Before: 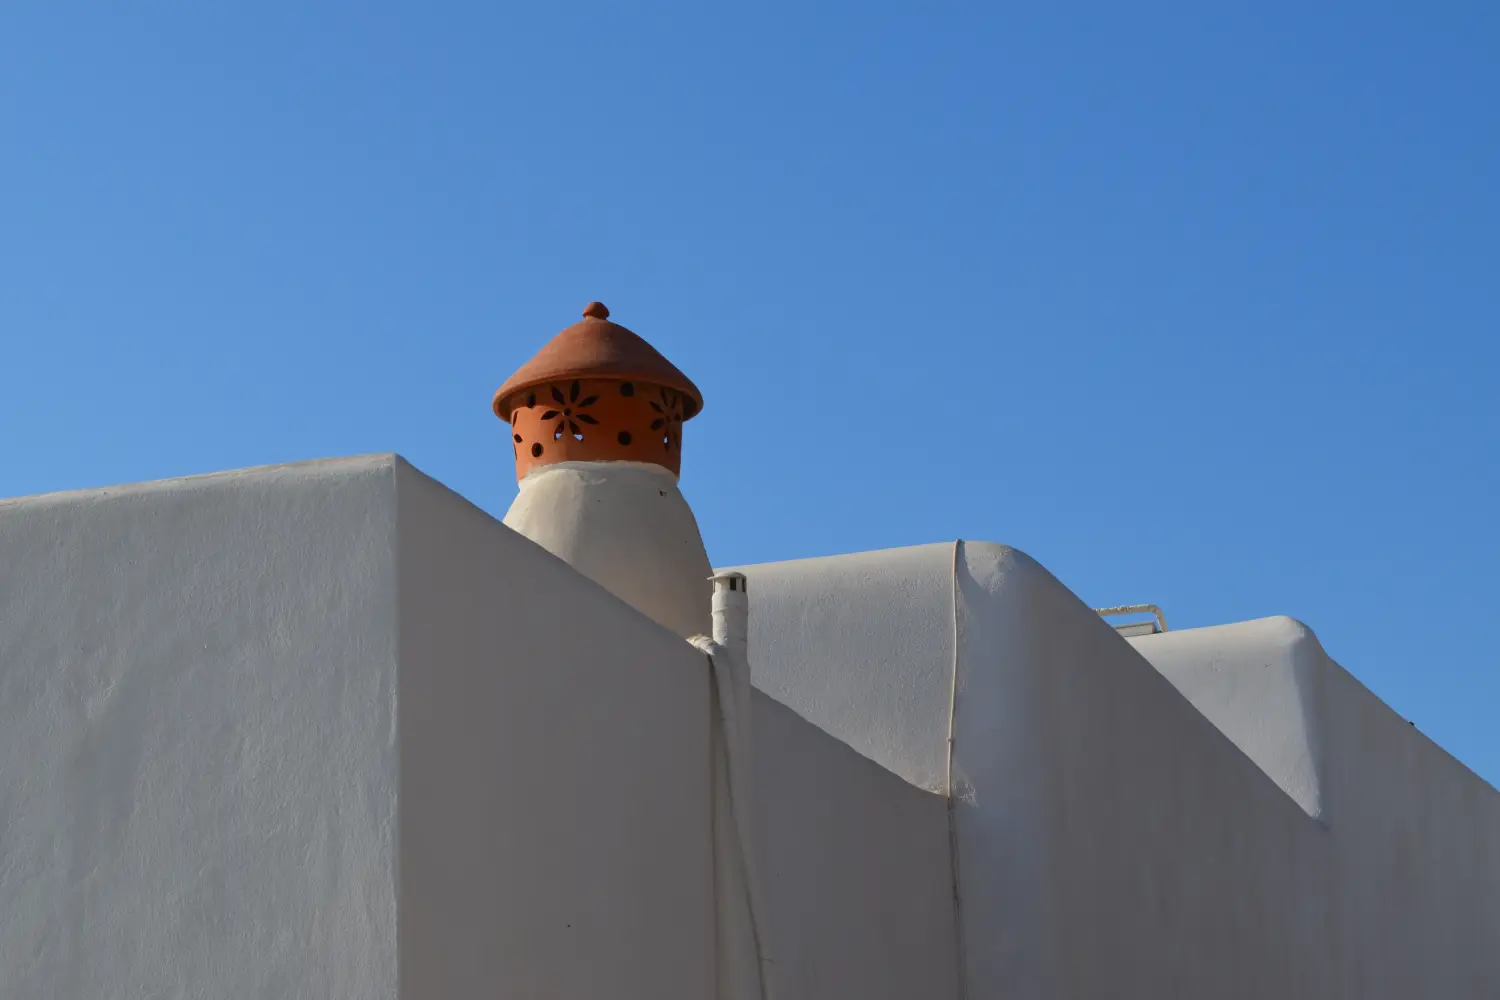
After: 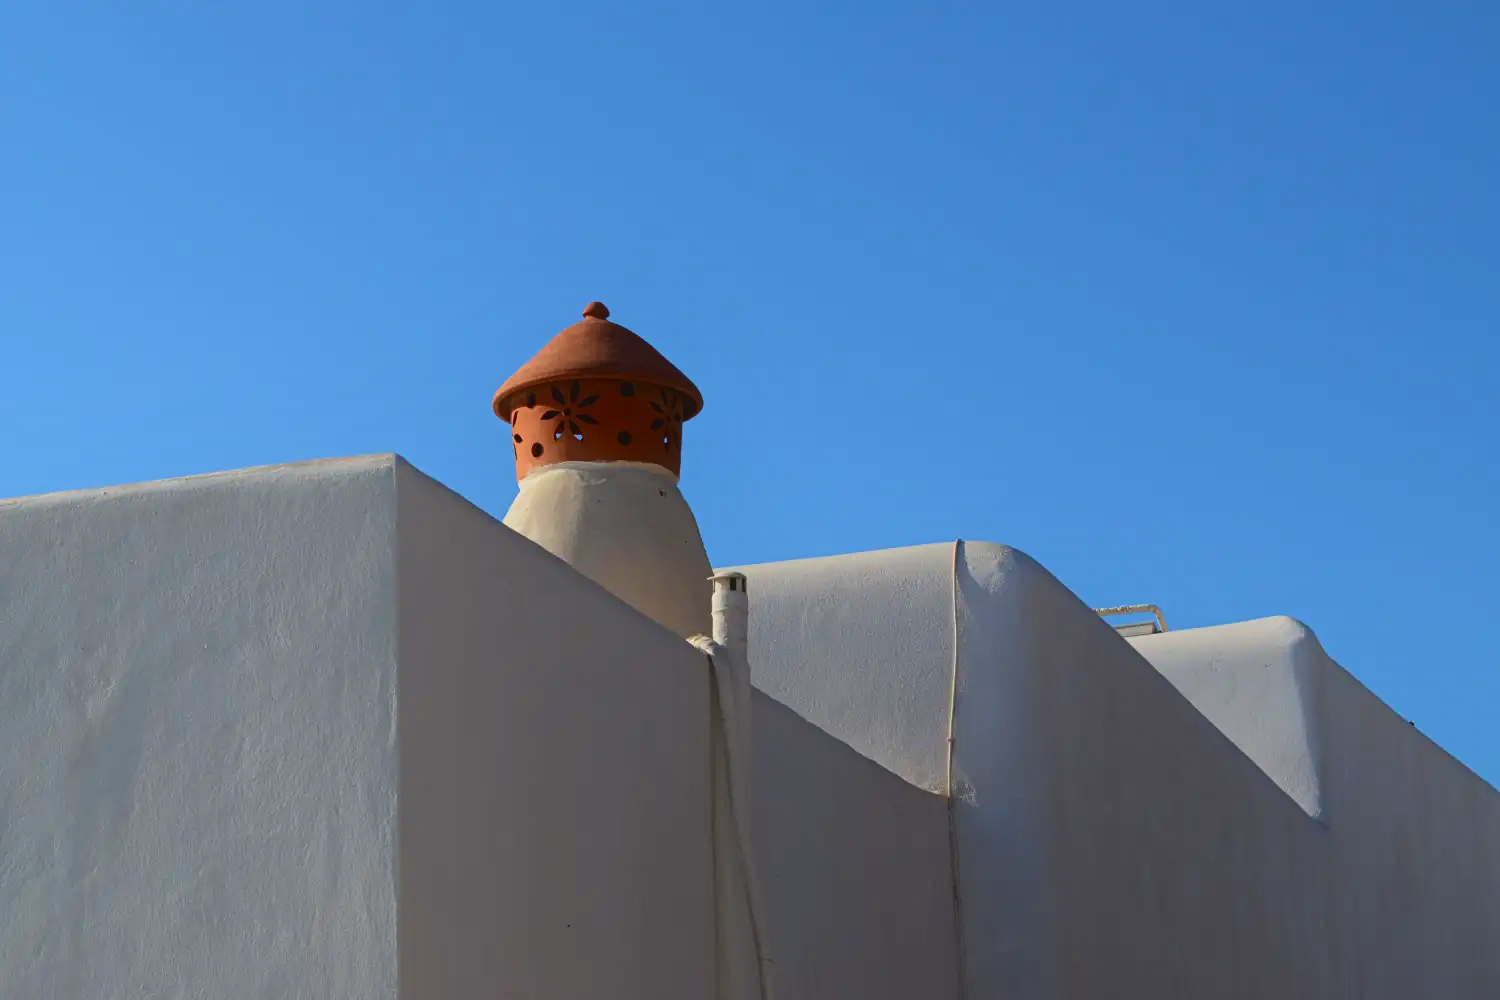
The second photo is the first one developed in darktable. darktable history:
contrast equalizer: octaves 7, y [[0.439, 0.44, 0.442, 0.457, 0.493, 0.498], [0.5 ×6], [0.5 ×6], [0 ×6], [0 ×6]]
velvia: strength 45%
contrast brightness saturation: contrast 0.223
